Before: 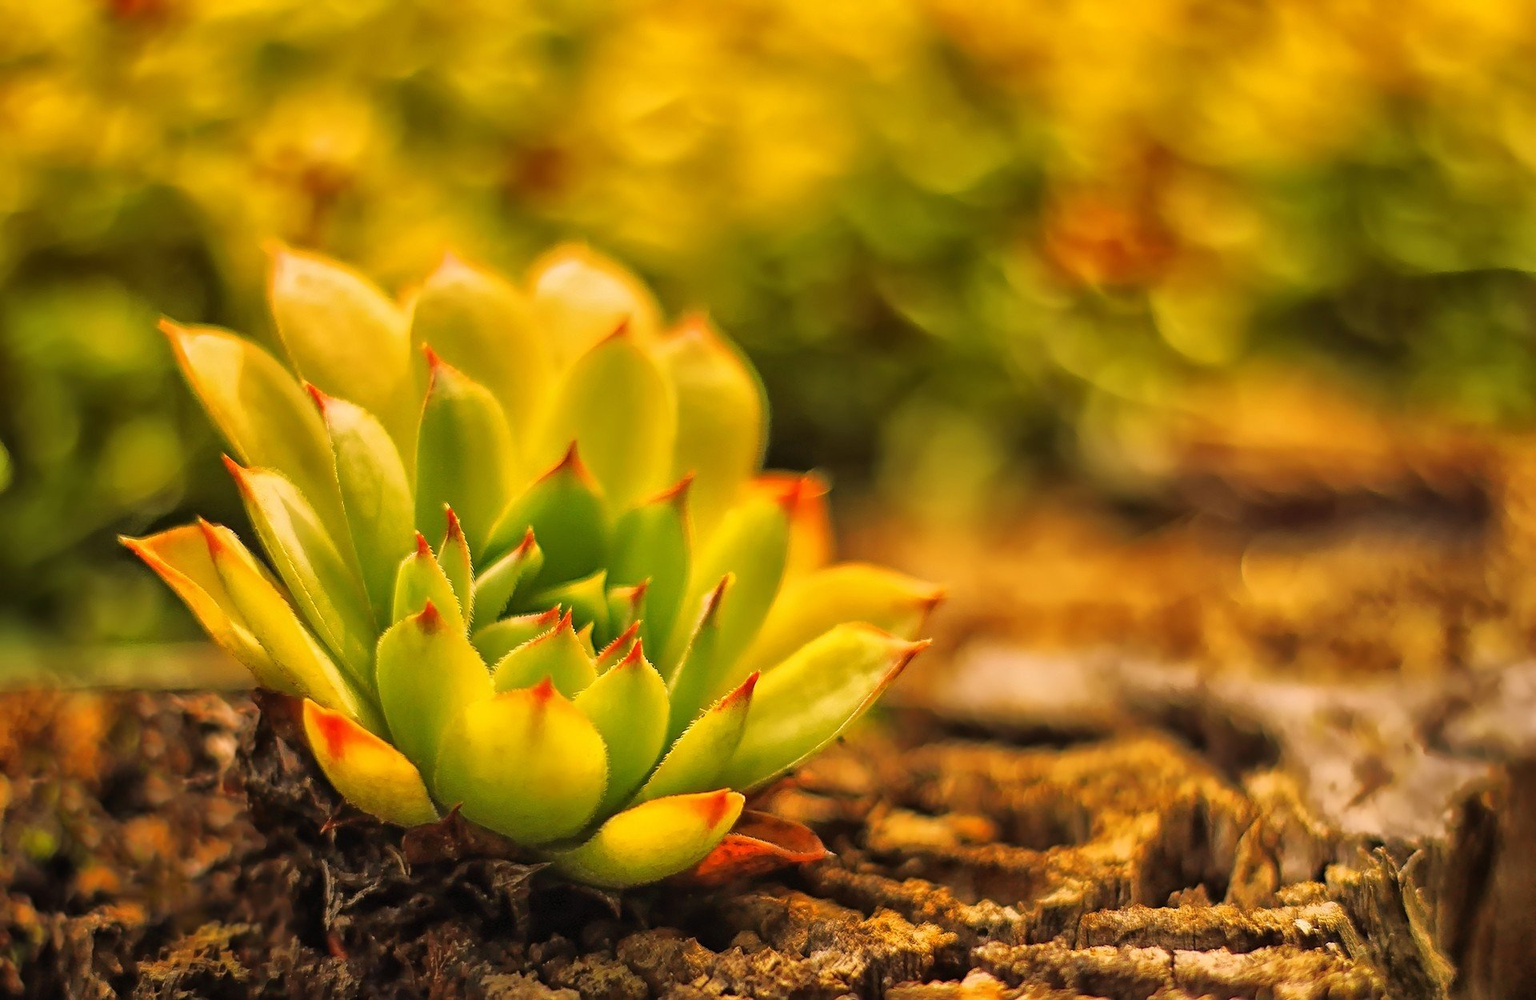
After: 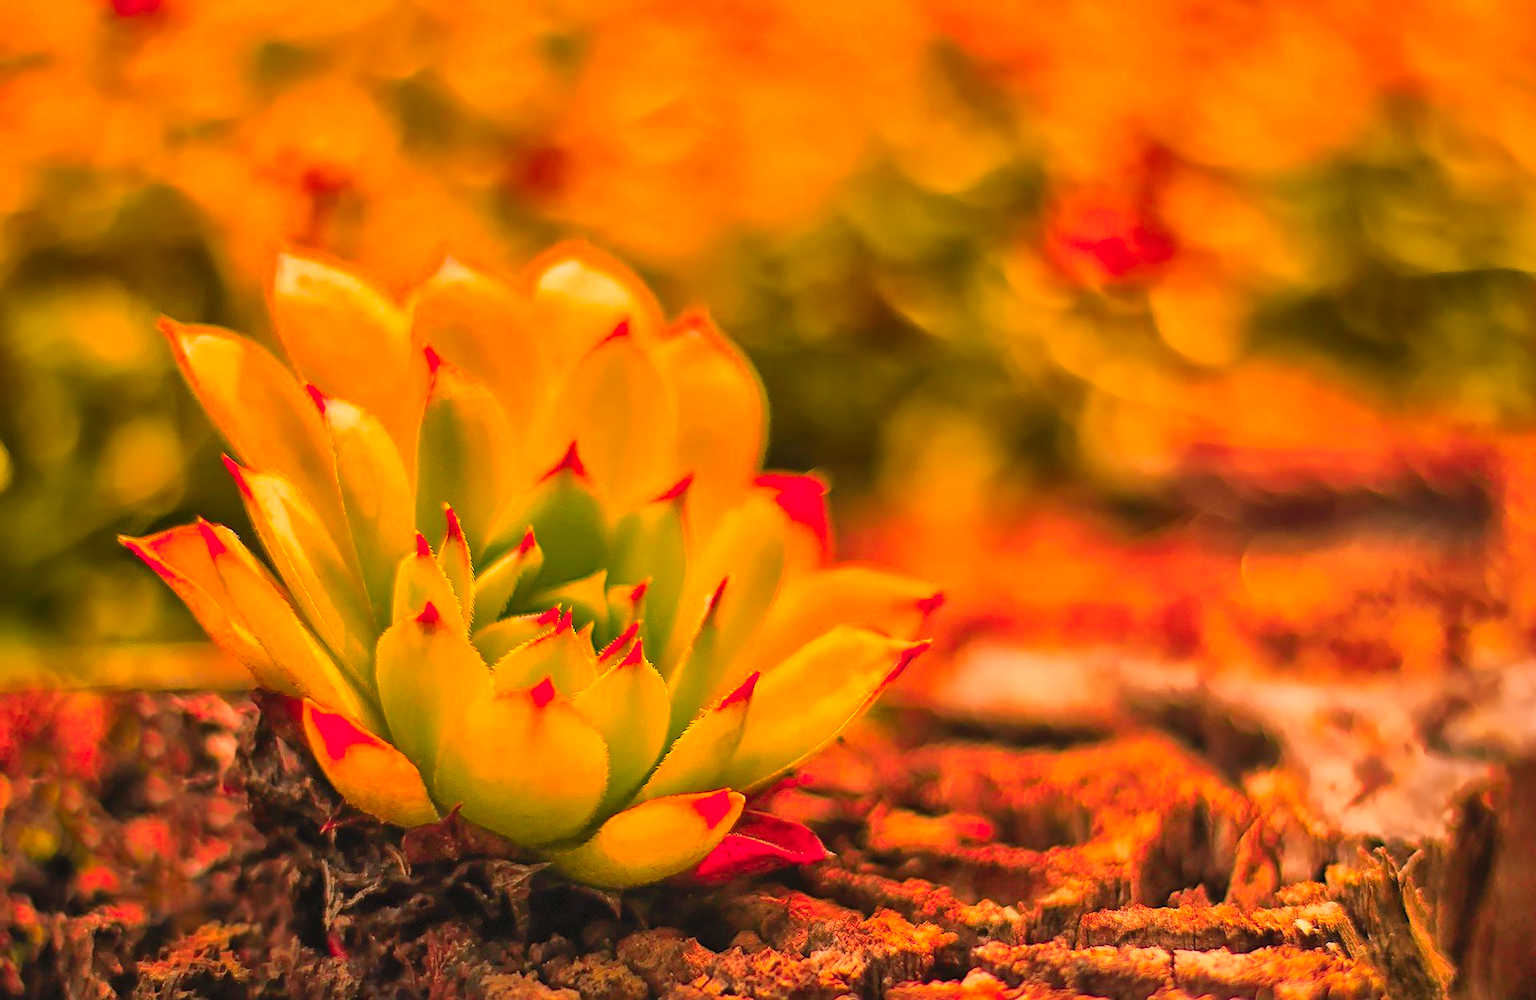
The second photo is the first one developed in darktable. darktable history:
shadows and highlights: on, module defaults
contrast brightness saturation: contrast 0.199, brightness 0.159, saturation 0.223
color zones: curves: ch1 [(0.24, 0.634) (0.75, 0.5)]; ch2 [(0.253, 0.437) (0.745, 0.491)]
